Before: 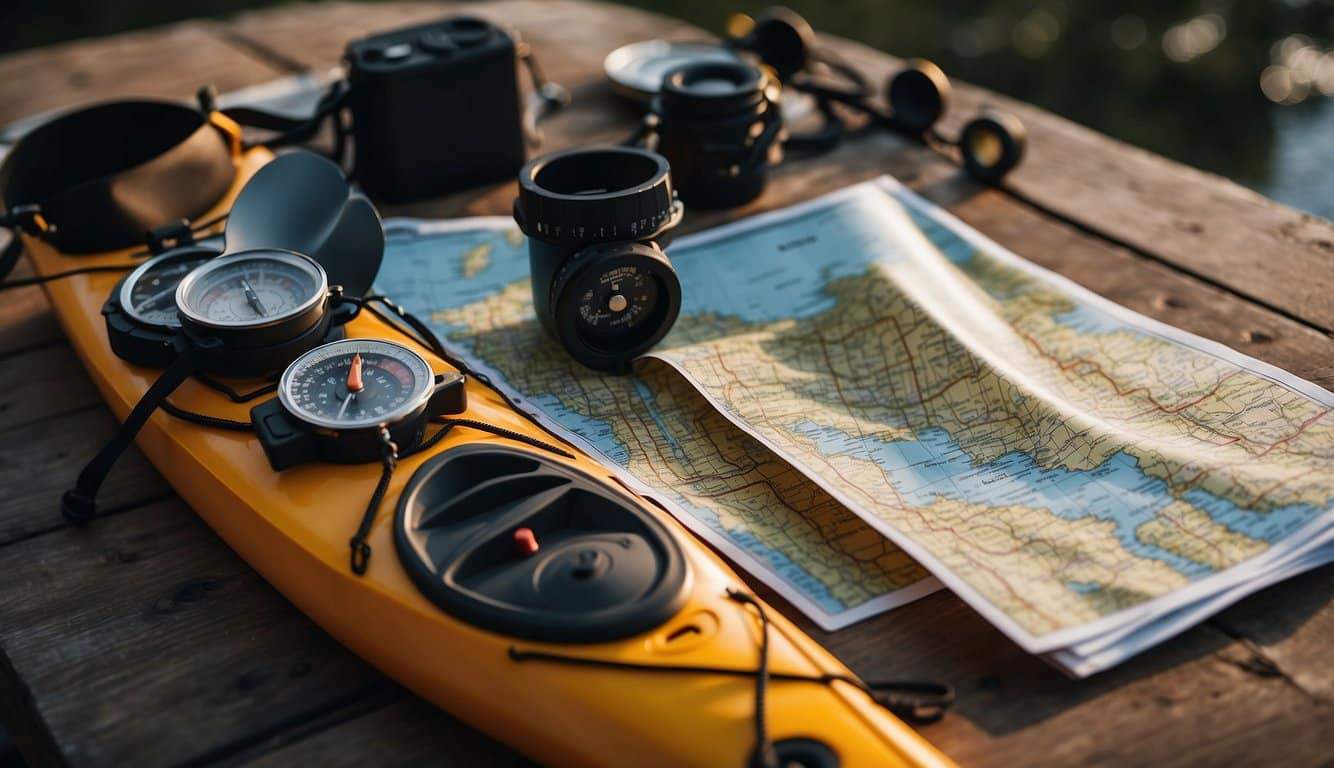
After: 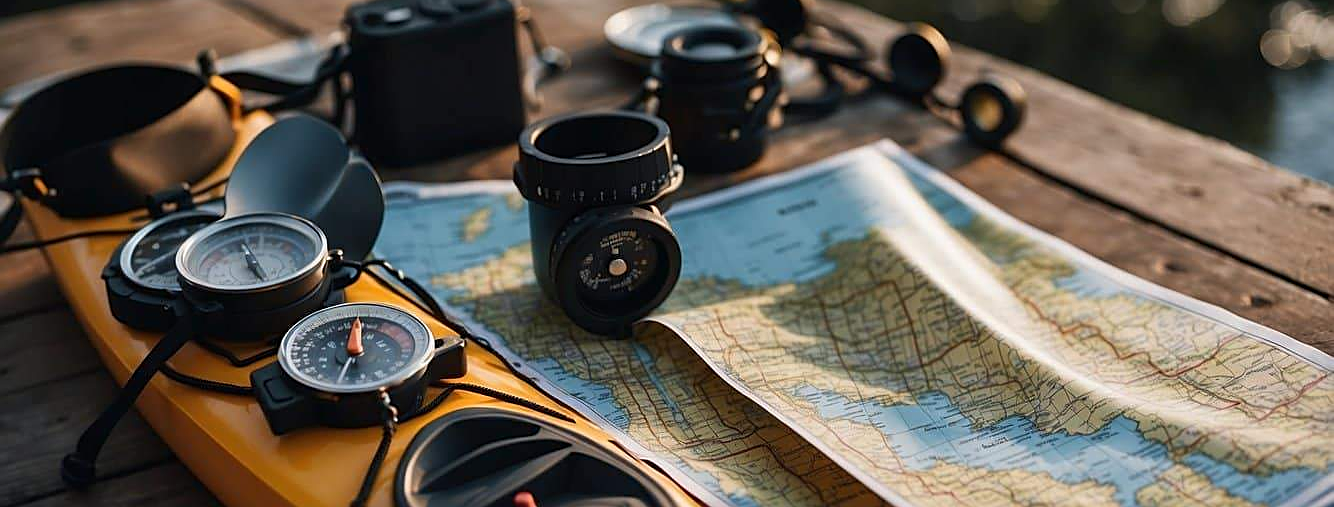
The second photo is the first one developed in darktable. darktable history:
crop and rotate: top 4.775%, bottom 29.145%
sharpen: on, module defaults
vignetting: fall-off start 97.39%, fall-off radius 77.69%, saturation -0.024, width/height ratio 1.121
